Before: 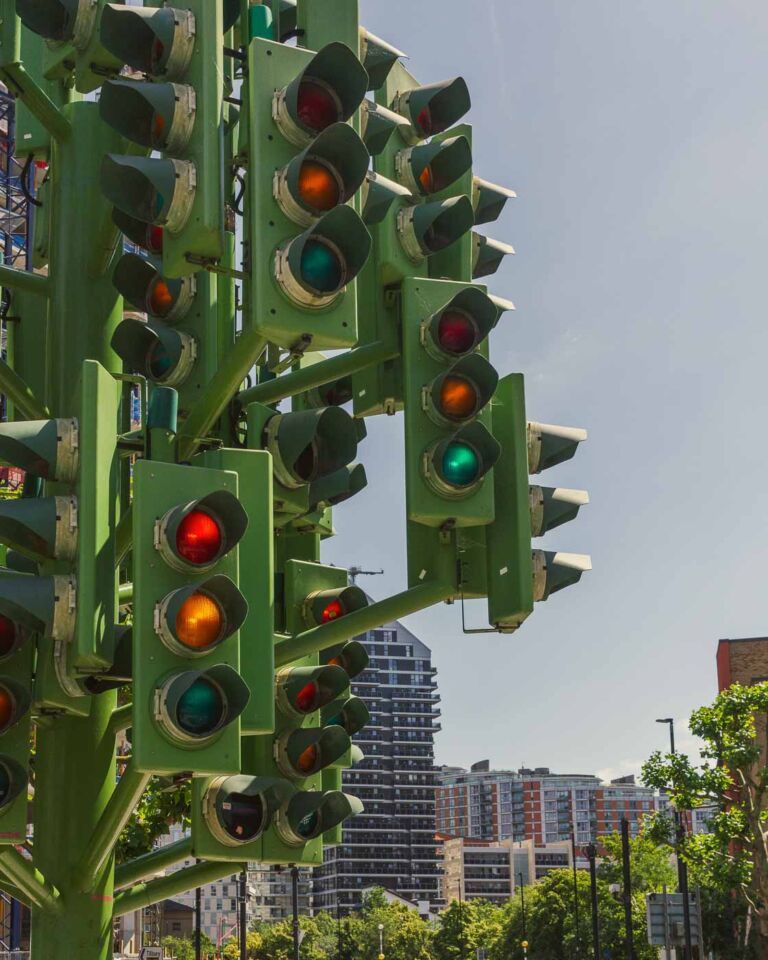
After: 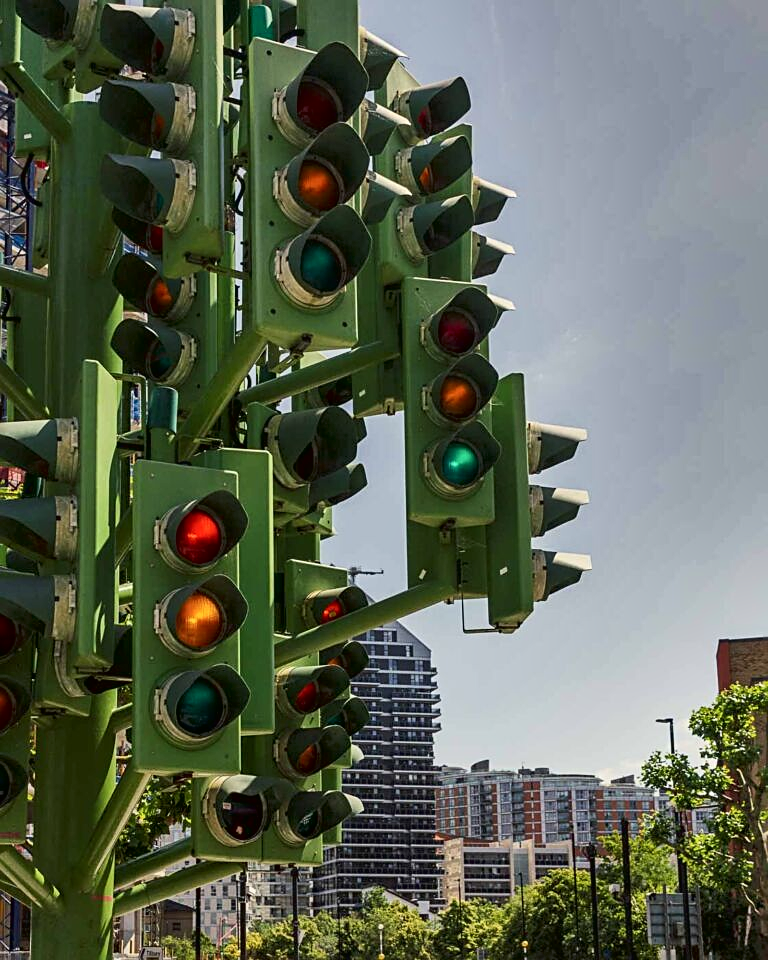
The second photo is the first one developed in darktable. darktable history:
tone curve: curves: ch0 [(0, 0) (0.118, 0.034) (0.182, 0.124) (0.265, 0.214) (0.504, 0.508) (0.783, 0.825) (1, 1)], color space Lab, independent channels, preserve colors none
sharpen: on, module defaults
shadows and highlights: shadows 24.13, highlights -77.13, soften with gaussian
